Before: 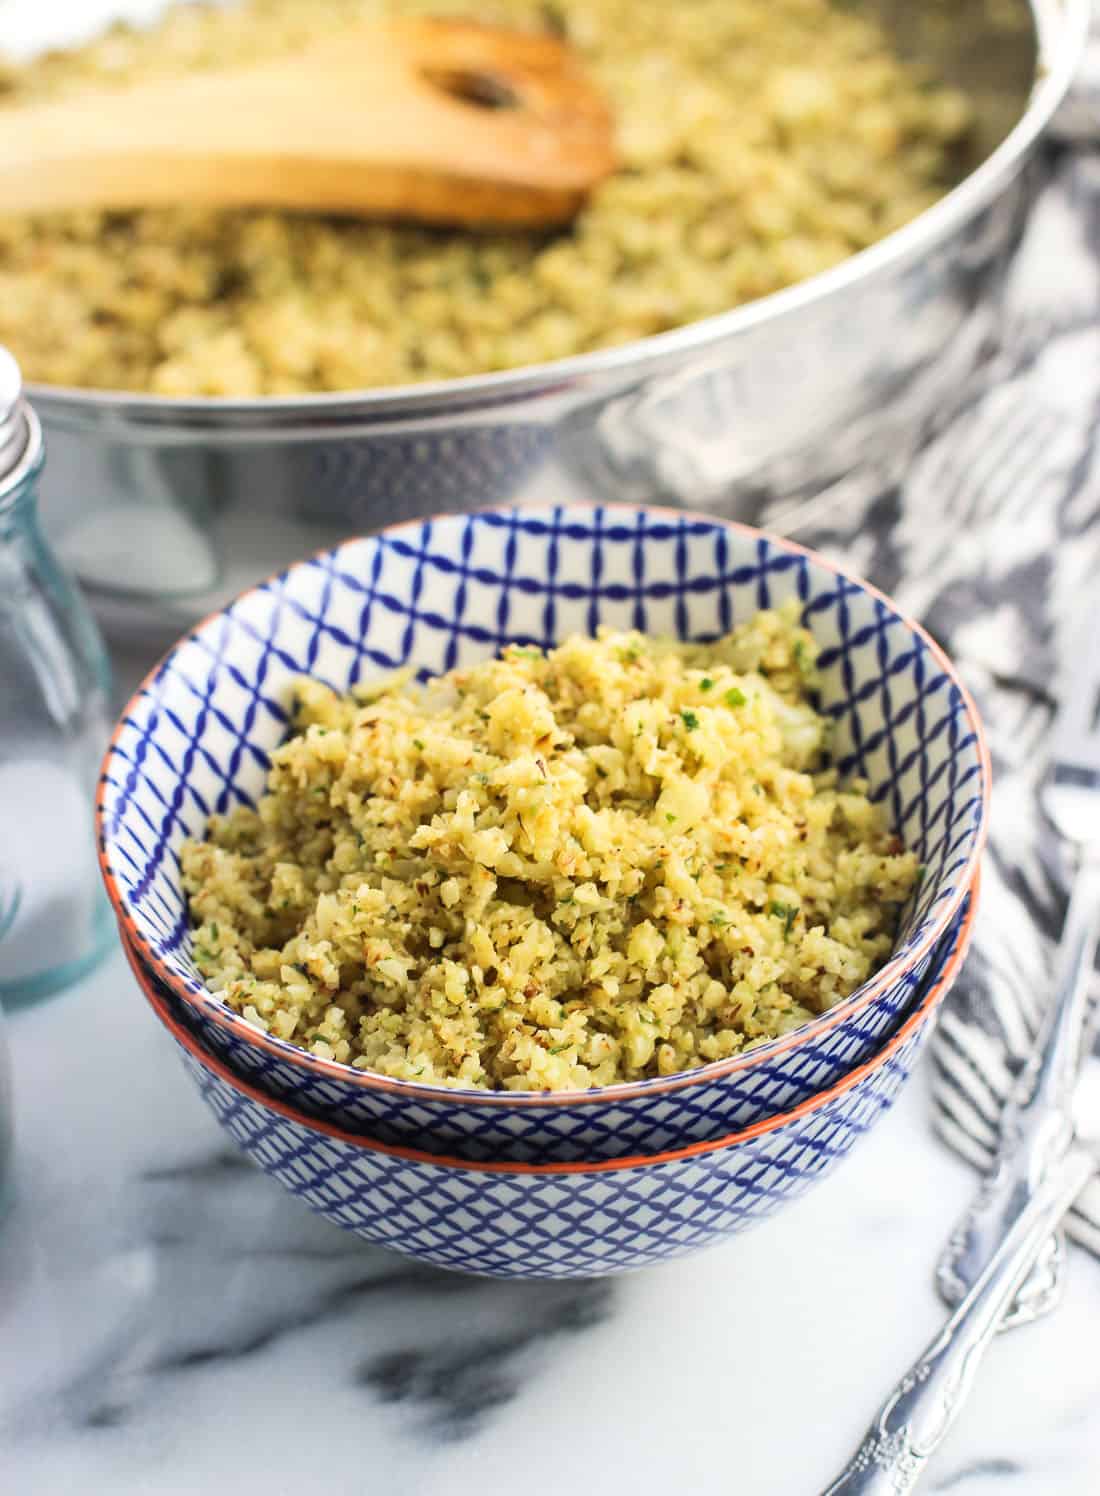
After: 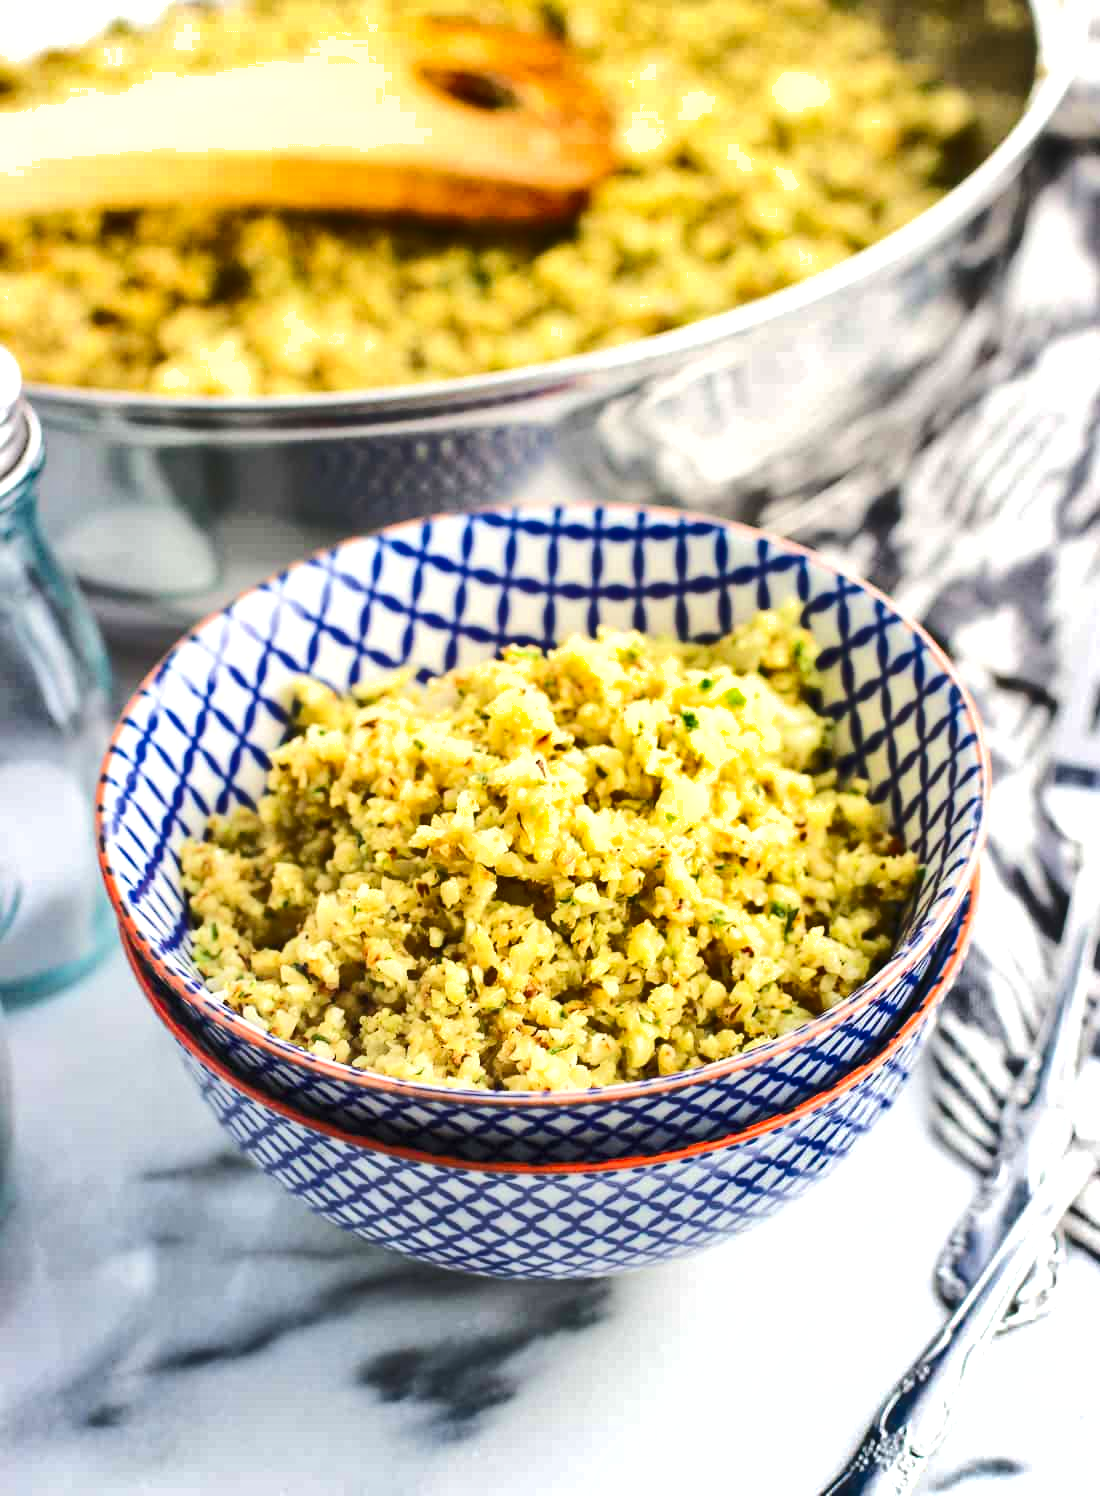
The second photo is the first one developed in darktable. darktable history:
shadows and highlights: radius 169.1, shadows 26.66, white point adjustment 3.24, highlights -68.29, soften with gaussian
tone equalizer: -7 EV 0.157 EV, -6 EV 0.6 EV, -5 EV 1.13 EV, -4 EV 1.36 EV, -3 EV 1.17 EV, -2 EV 0.6 EV, -1 EV 0.164 EV, edges refinement/feathering 500, mask exposure compensation -1.57 EV, preserve details guided filter
